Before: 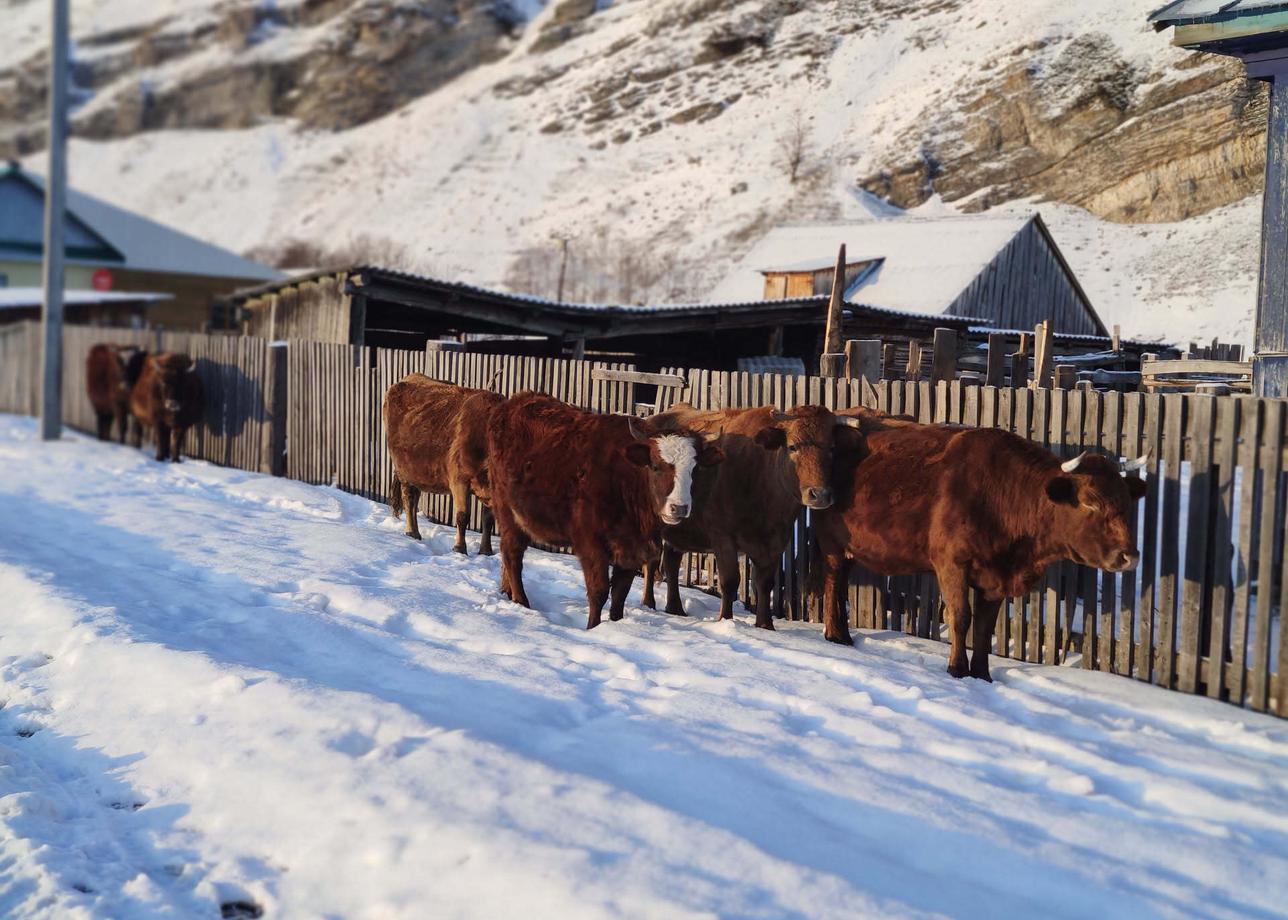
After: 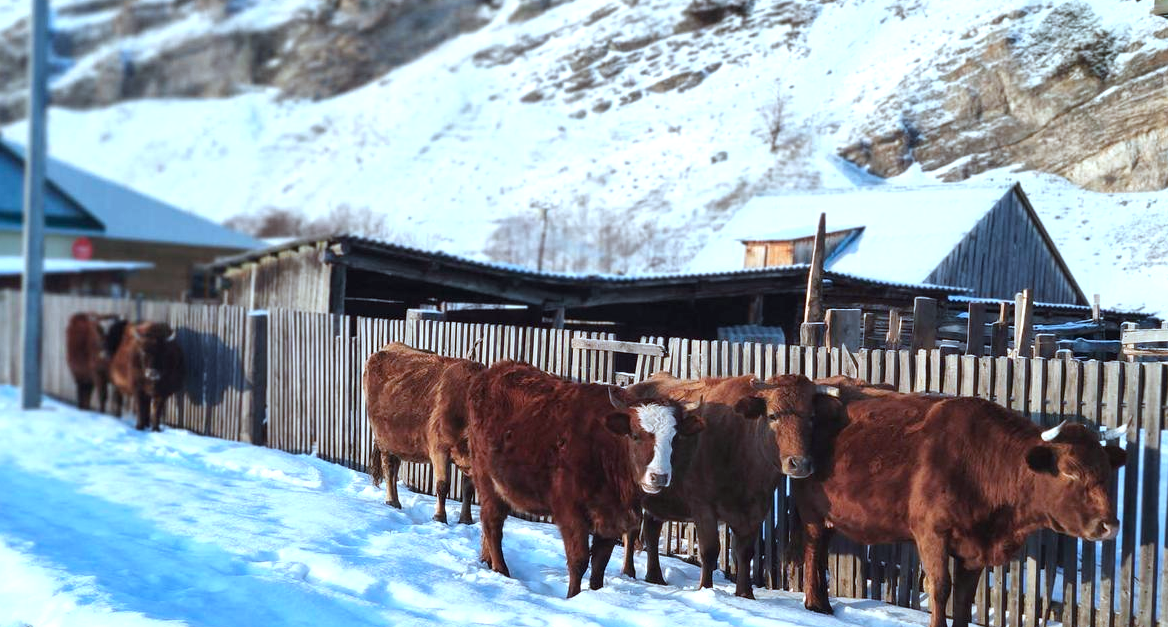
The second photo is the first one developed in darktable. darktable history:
color correction: highlights a* -9.63, highlights b* -21.93
exposure: exposure 0.66 EV, compensate exposure bias true, compensate highlight preservation false
crop: left 1.593%, top 3.416%, right 7.711%, bottom 28.41%
